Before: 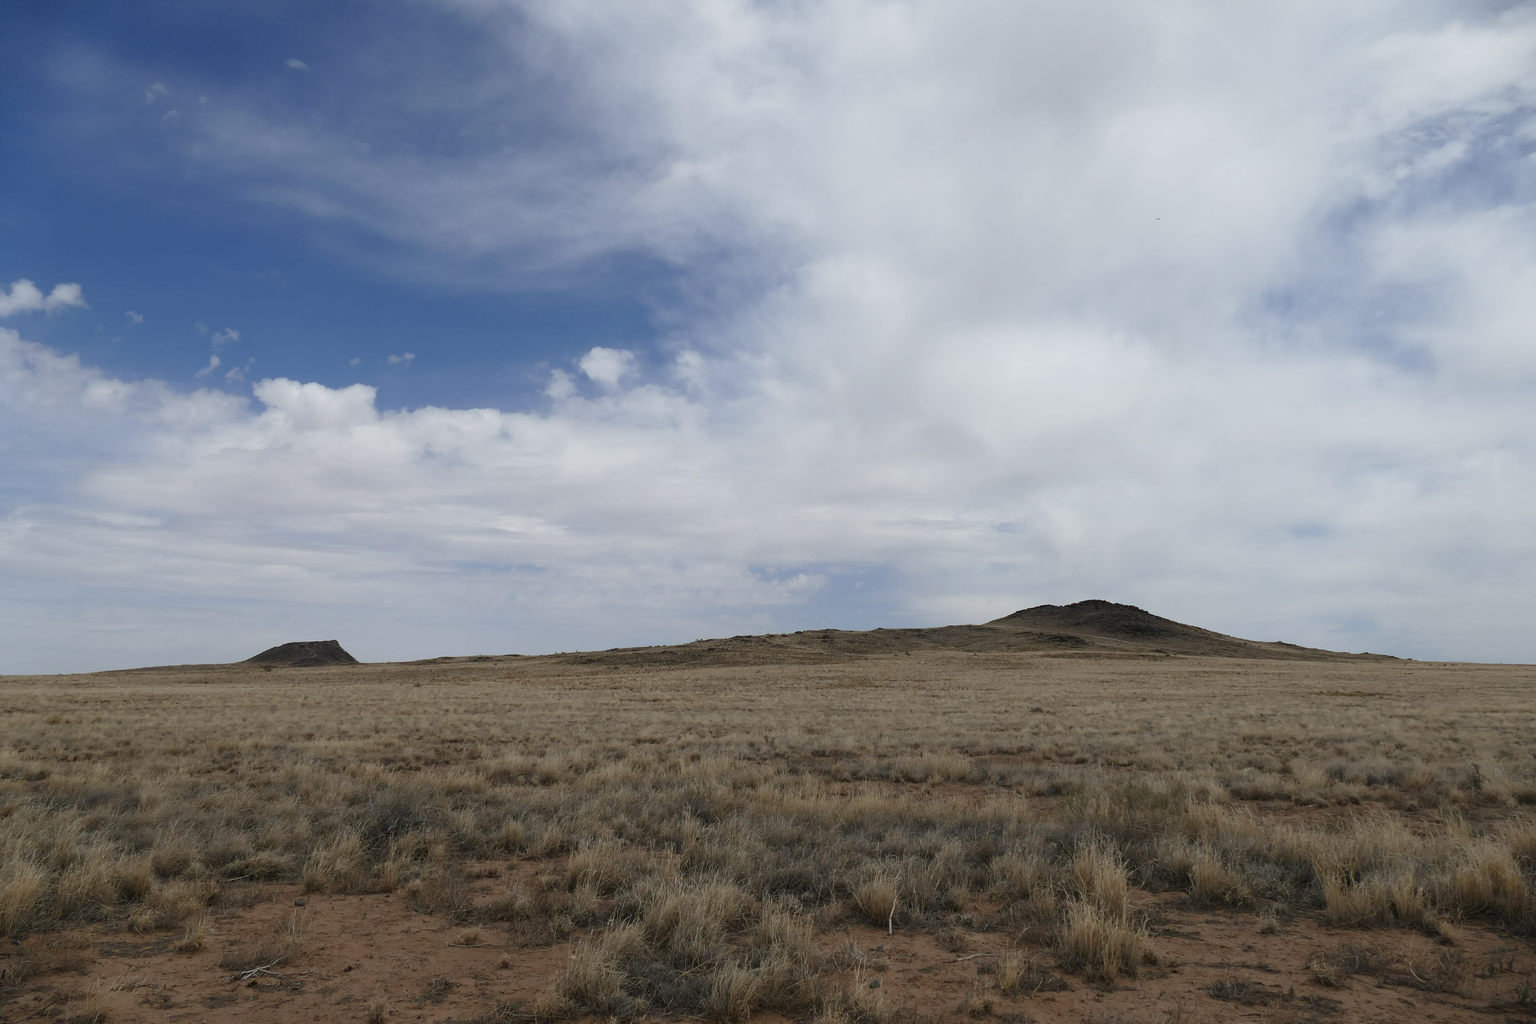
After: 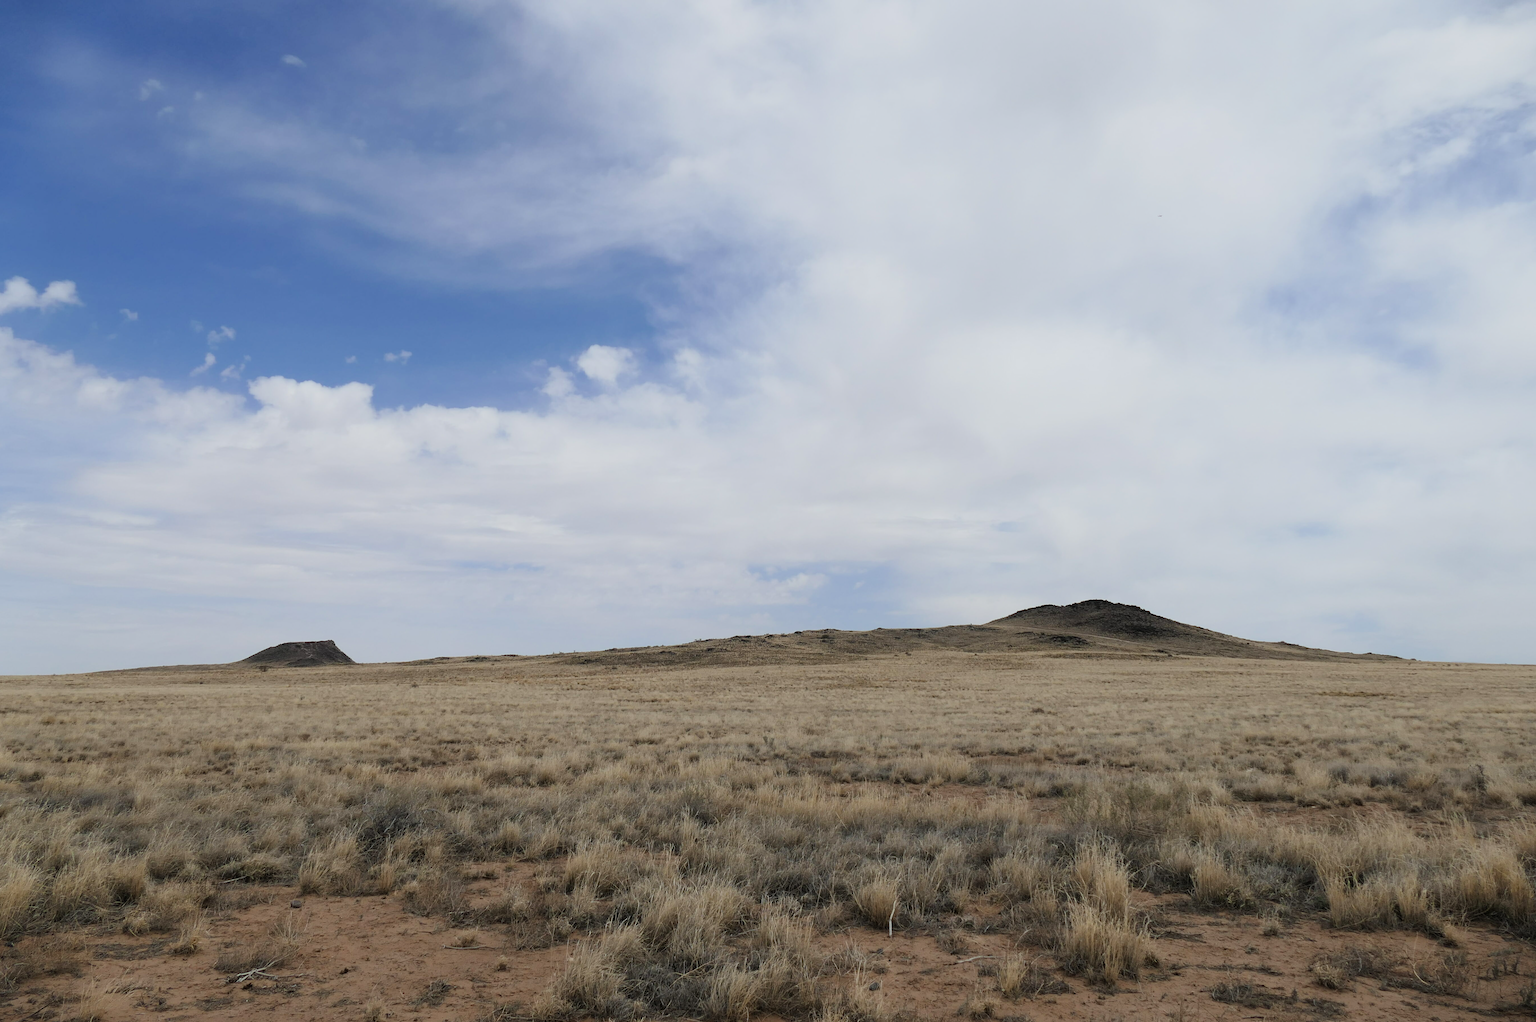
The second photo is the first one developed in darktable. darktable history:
crop: left 0.434%, top 0.485%, right 0.244%, bottom 0.386%
exposure: black level correction 0, exposure 0.7 EV, compensate exposure bias true, compensate highlight preservation false
filmic rgb: black relative exposure -7.65 EV, white relative exposure 4.56 EV, hardness 3.61, color science v6 (2022)
